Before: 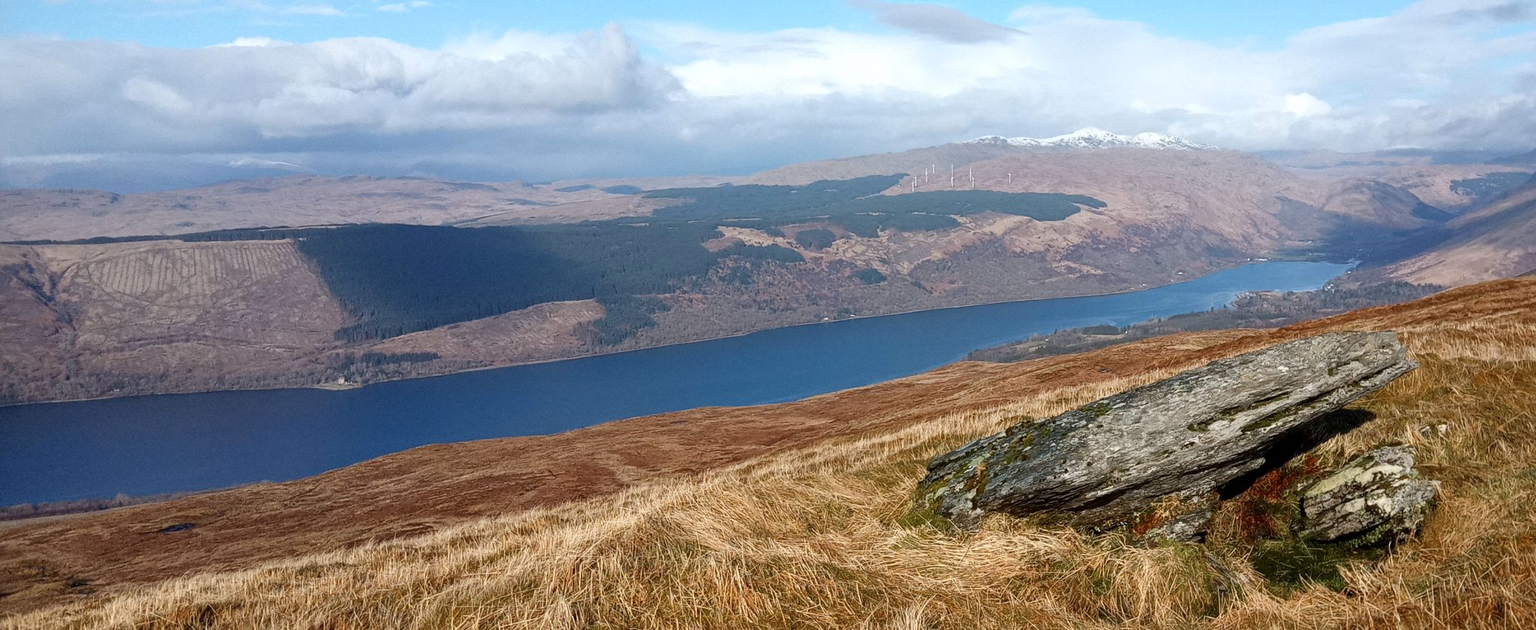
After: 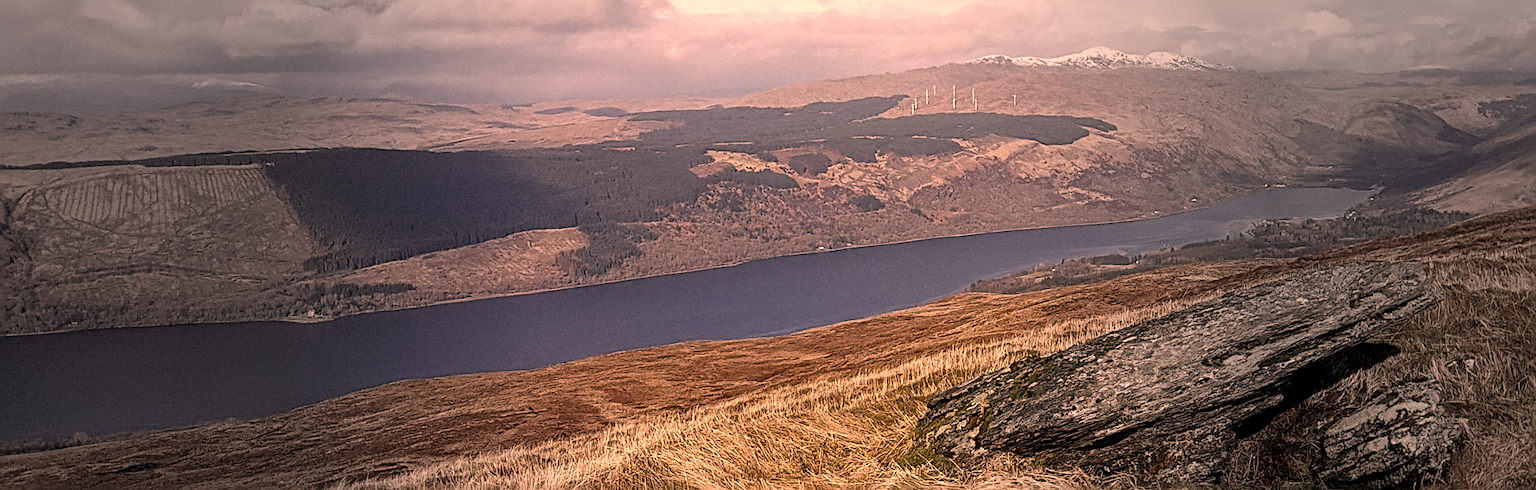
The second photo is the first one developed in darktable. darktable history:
crop and rotate: left 2.991%, top 13.302%, right 1.981%, bottom 12.636%
sharpen: radius 2.676, amount 0.669
local contrast: on, module defaults
vignetting: fall-off start 31.28%, fall-off radius 34.64%, brightness -0.575
color correction: highlights a* 40, highlights b* 40, saturation 0.69
